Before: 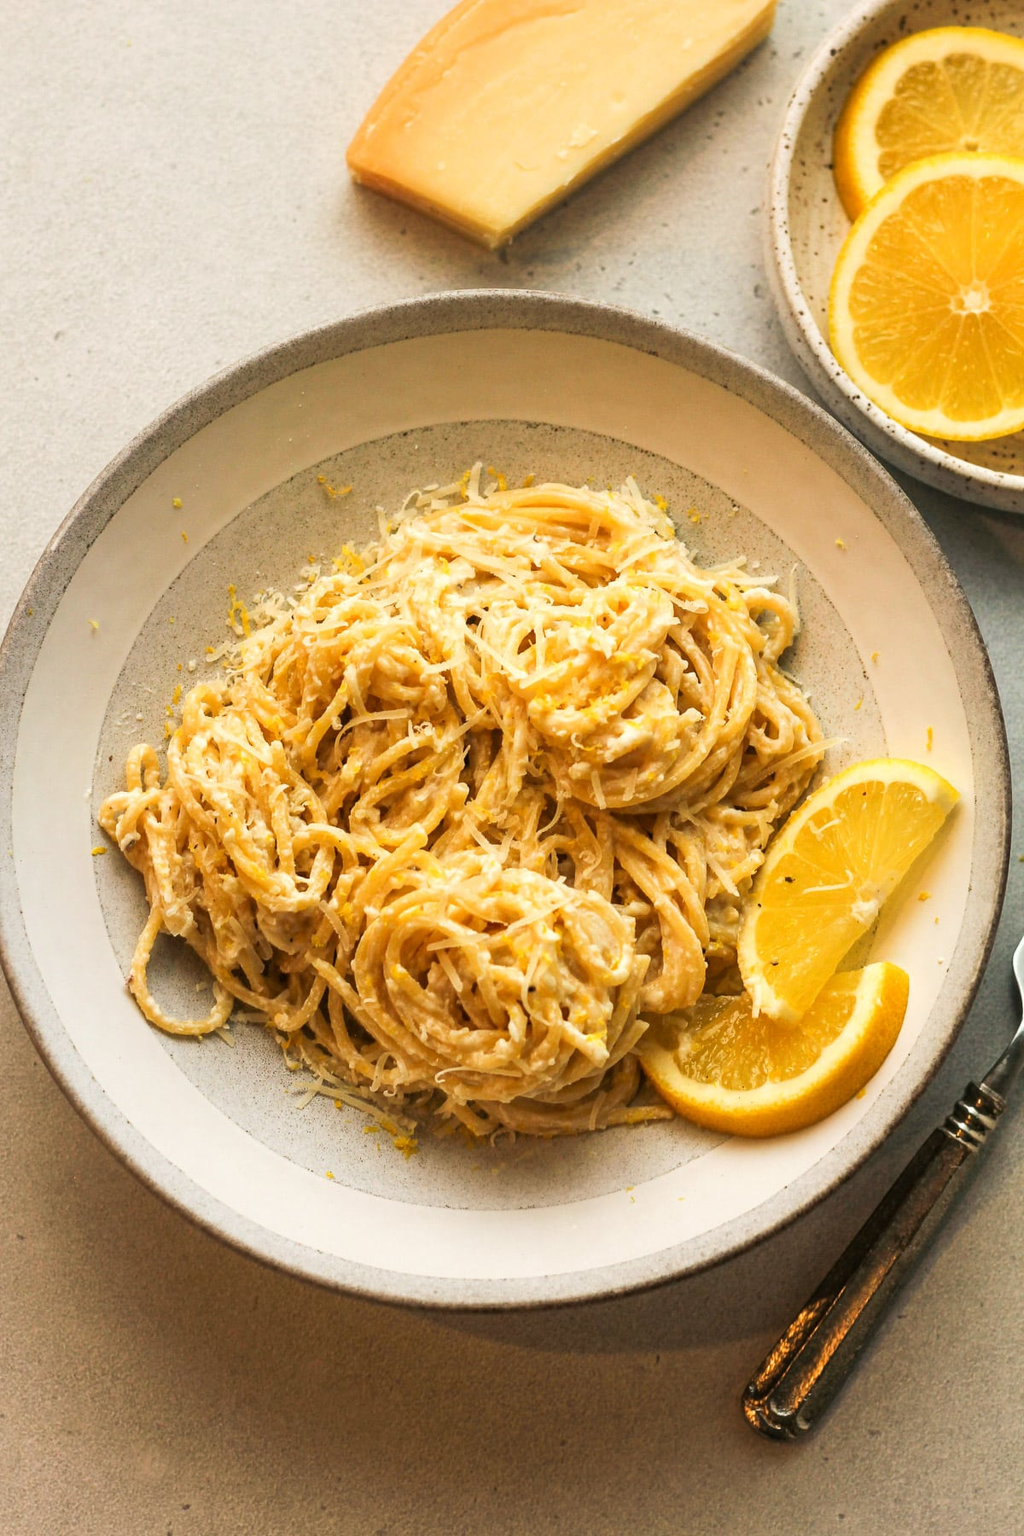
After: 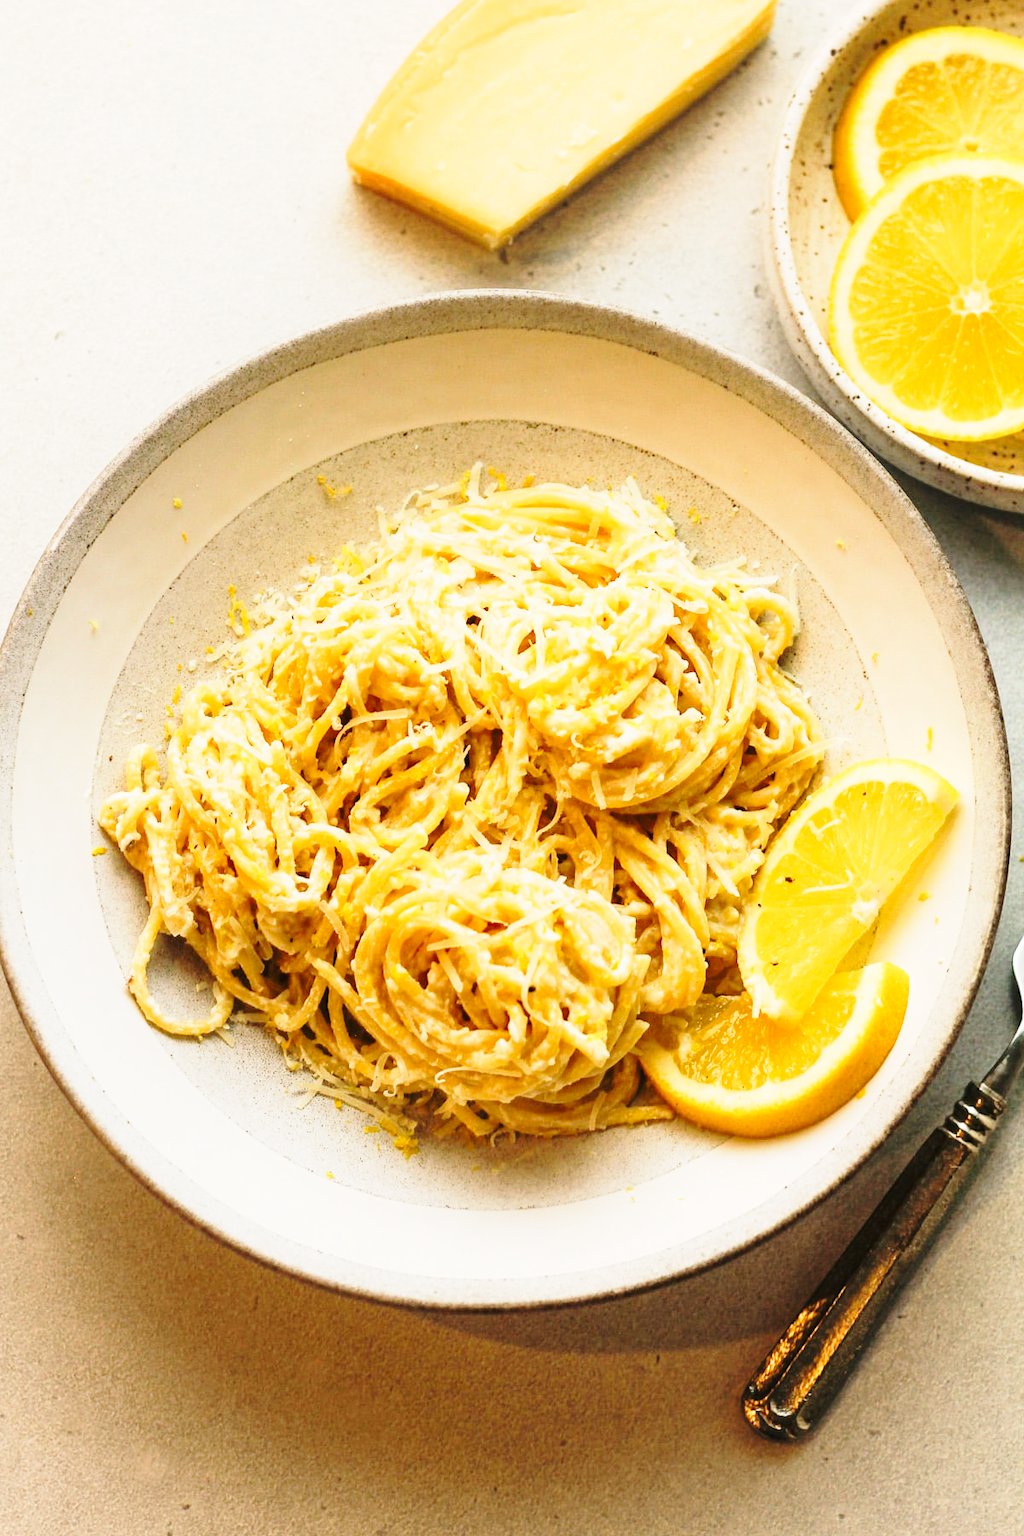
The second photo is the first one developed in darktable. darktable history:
base curve: curves: ch0 [(0, 0) (0.032, 0.037) (0.105, 0.228) (0.435, 0.76) (0.856, 0.983) (1, 1)], preserve colors none
exposure: exposure -0.072 EV, compensate exposure bias true, compensate highlight preservation false
local contrast: mode bilateral grid, contrast 100, coarseness 100, detail 89%, midtone range 0.2
